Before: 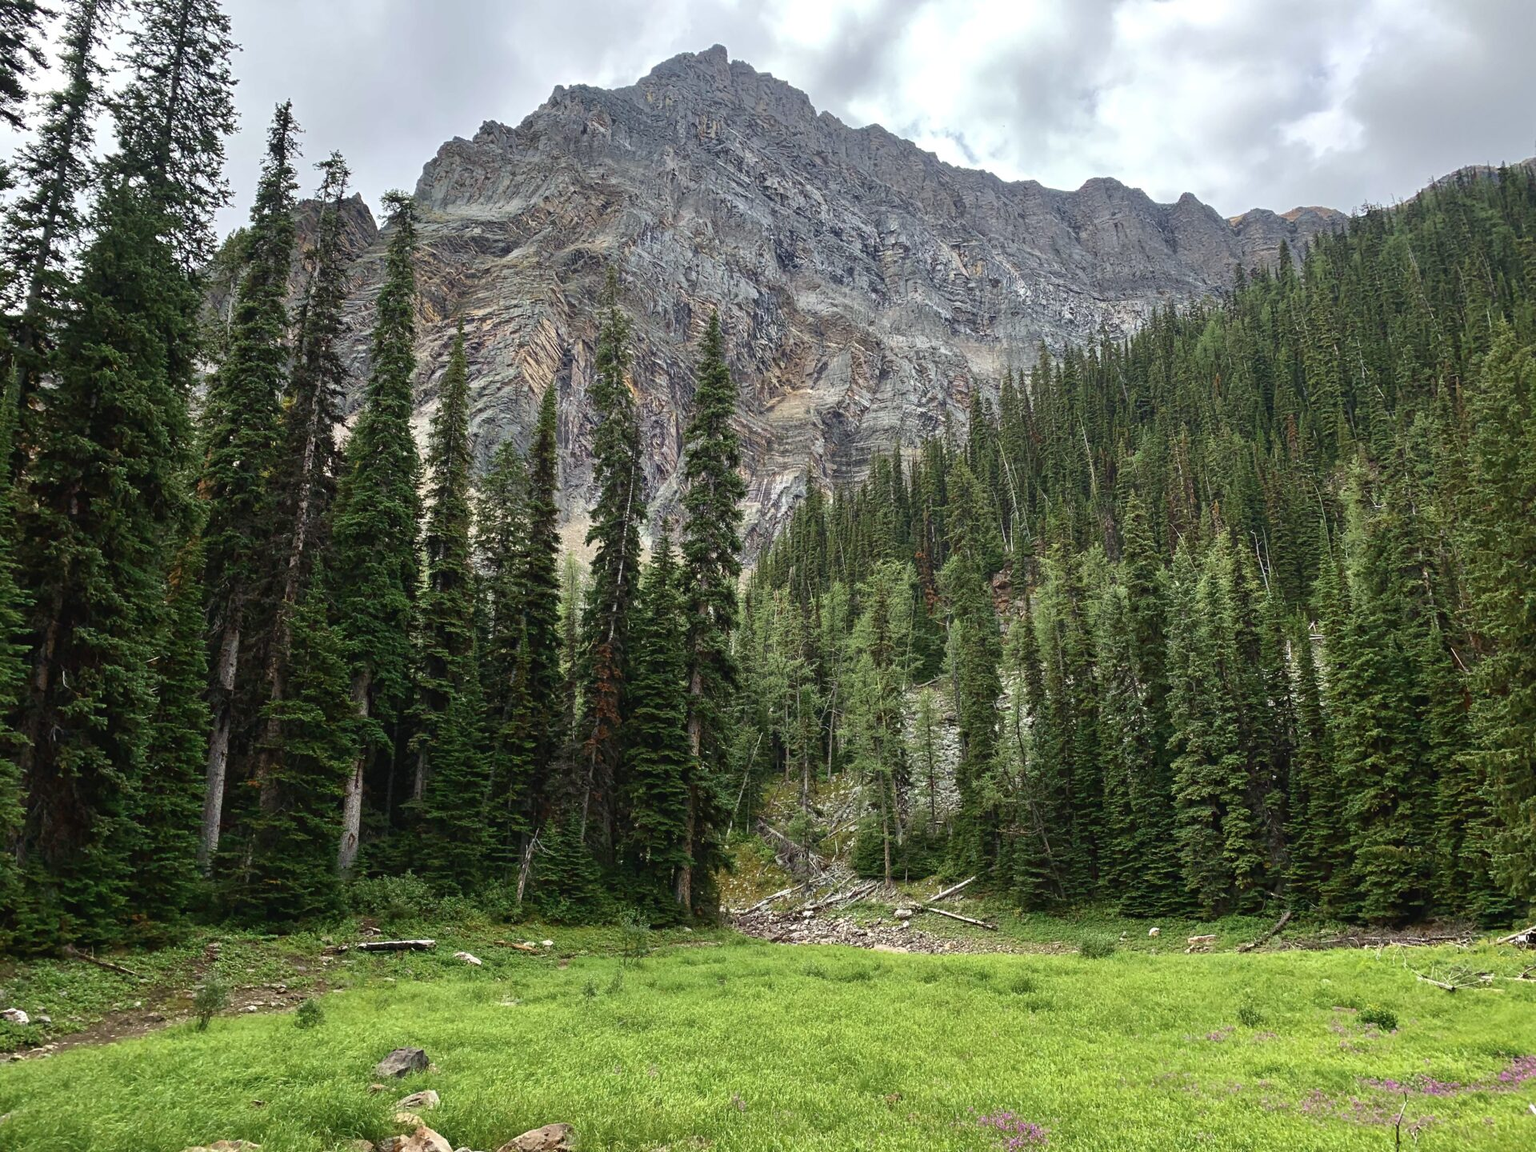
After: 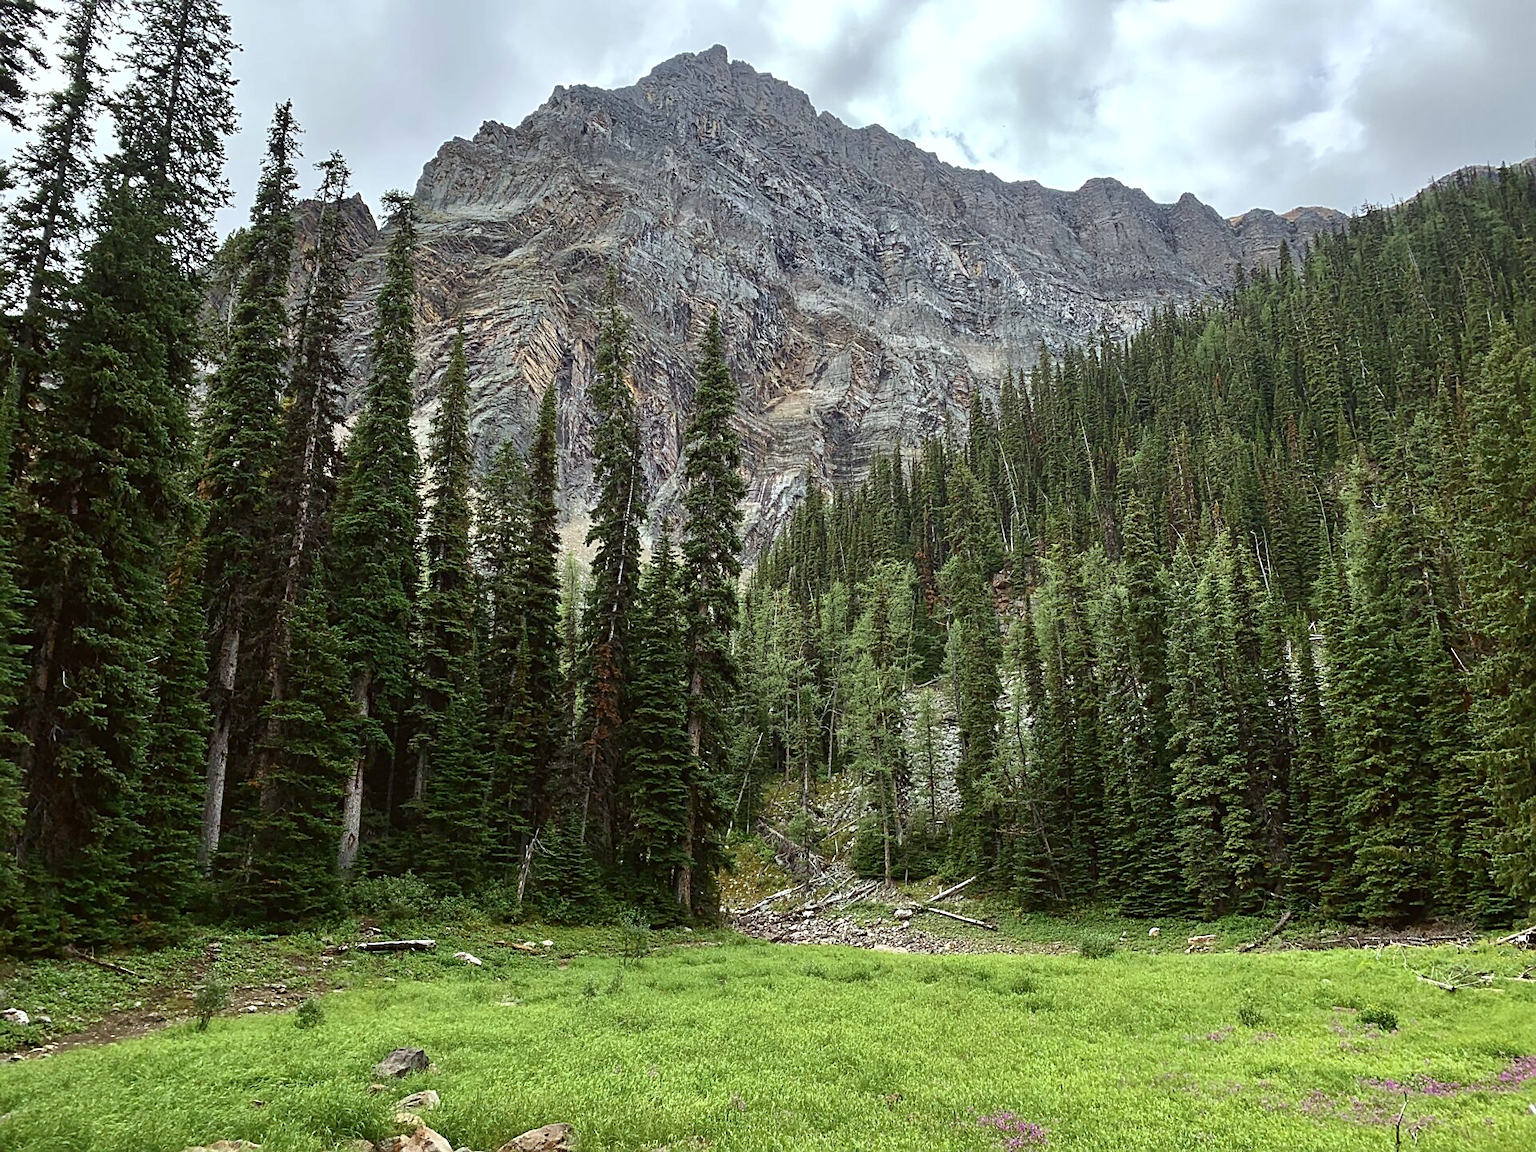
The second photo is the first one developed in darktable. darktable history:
sharpen: amount 0.497
color correction: highlights a* -2.9, highlights b* -2.29, shadows a* 1.97, shadows b* 3.04
contrast brightness saturation: contrast 0.074
